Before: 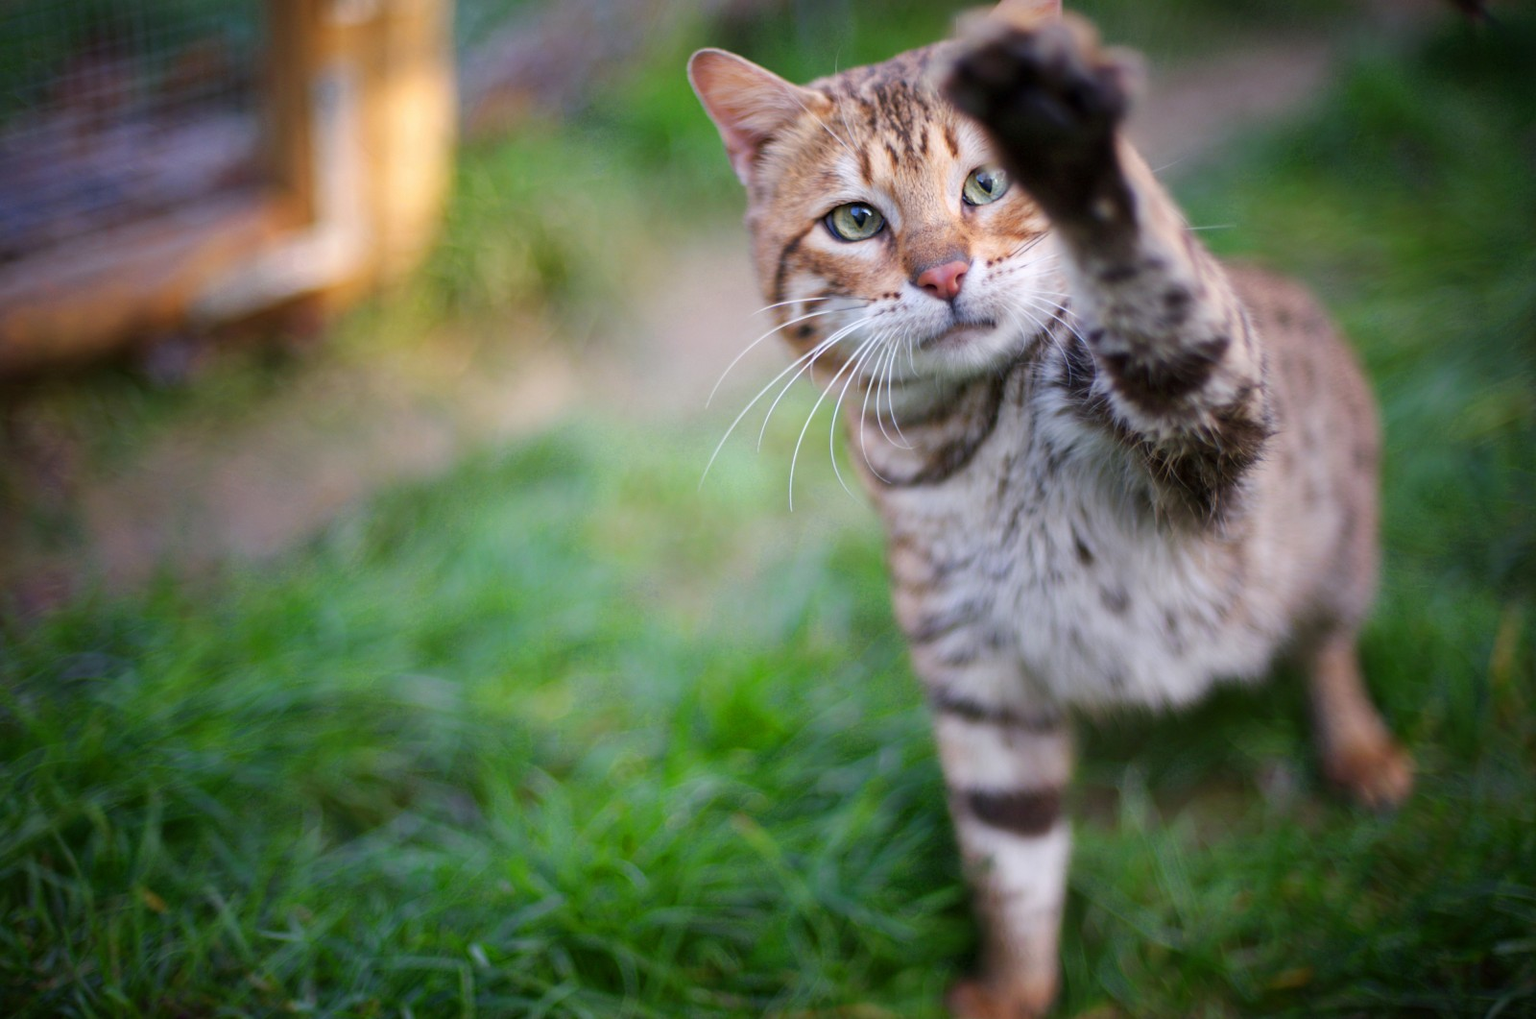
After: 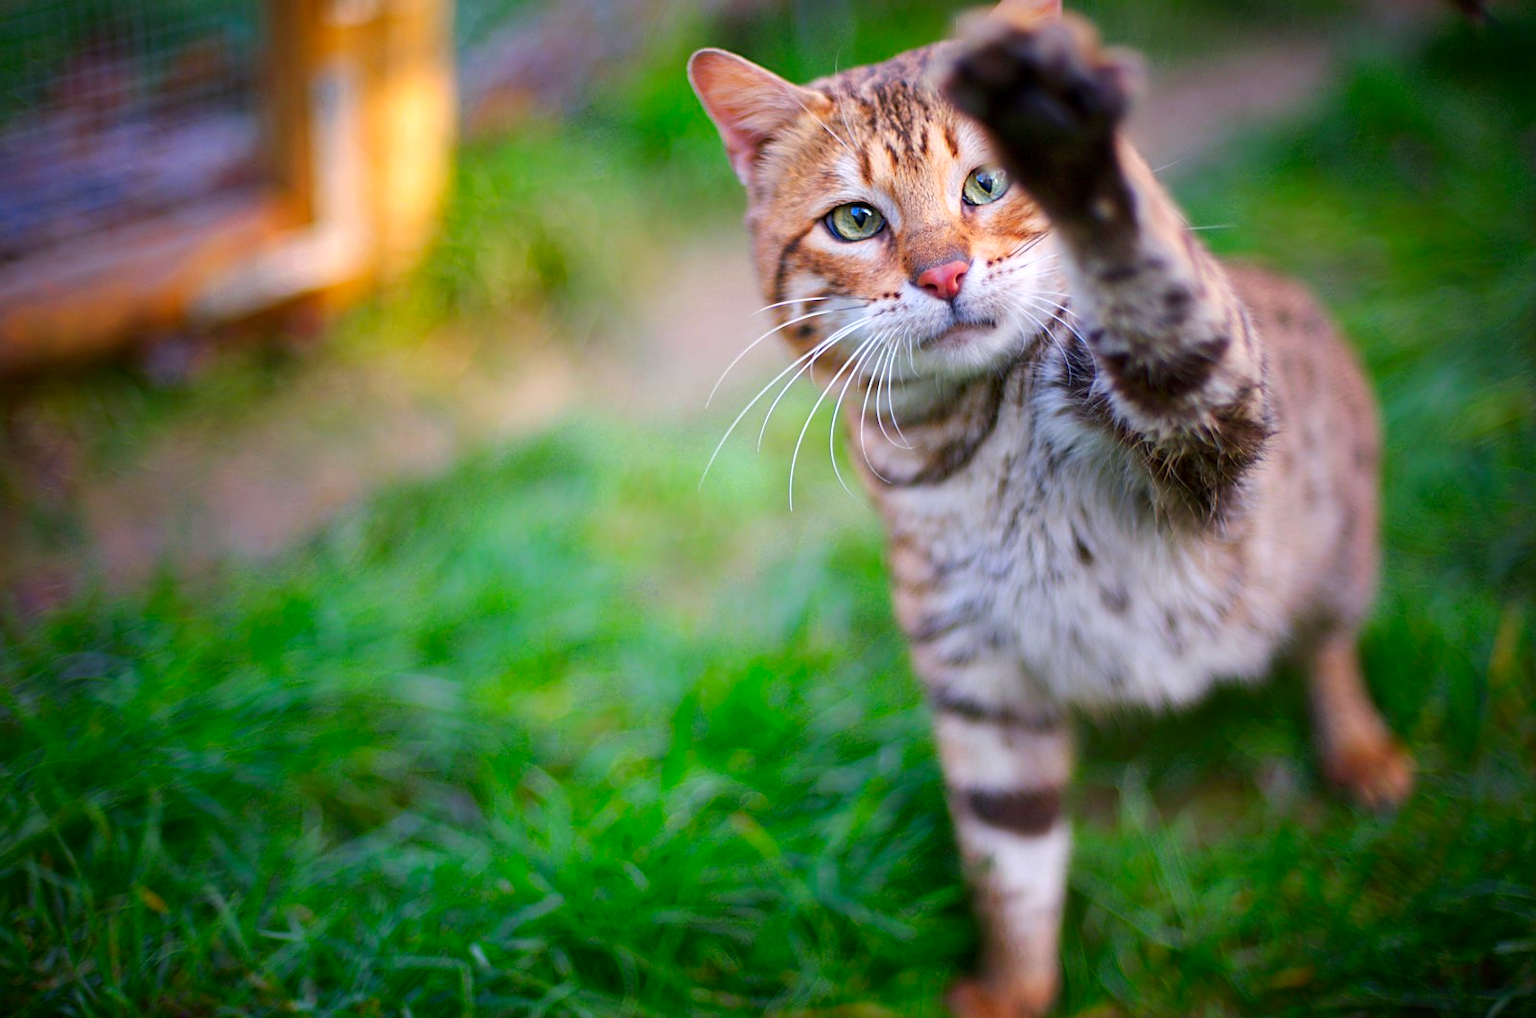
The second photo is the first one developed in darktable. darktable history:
contrast brightness saturation: saturation 0.506
sharpen: on, module defaults
exposure: black level correction 0.001, exposure 0.137 EV, compensate highlight preservation false
